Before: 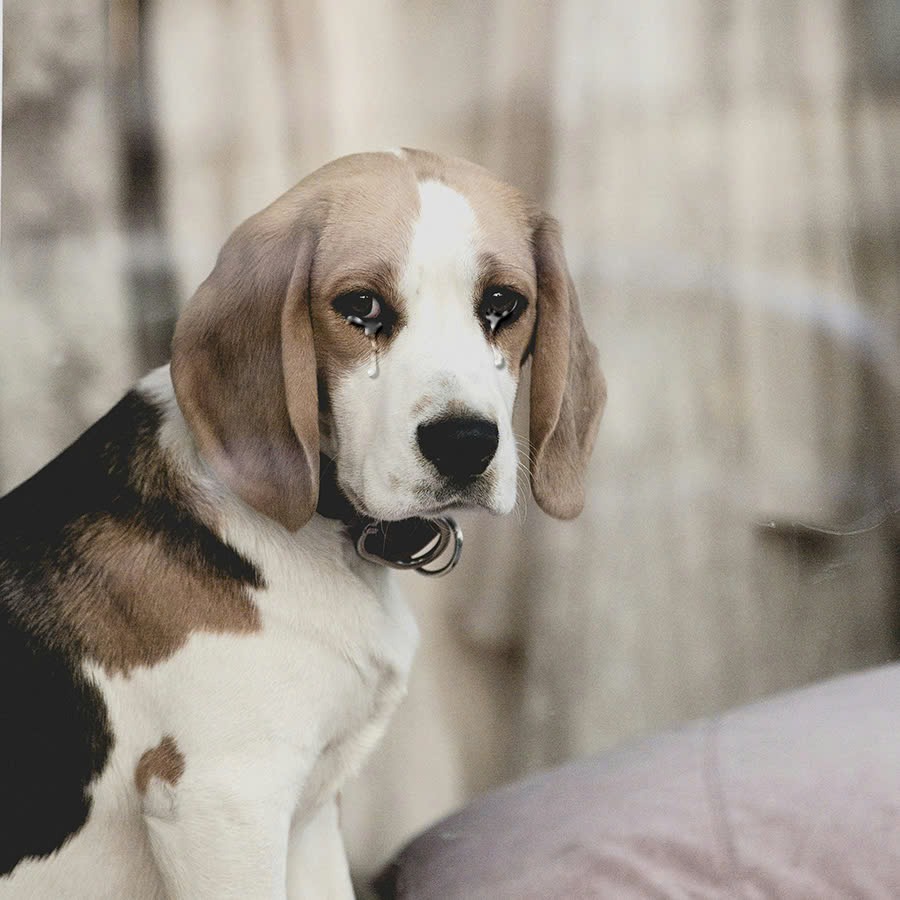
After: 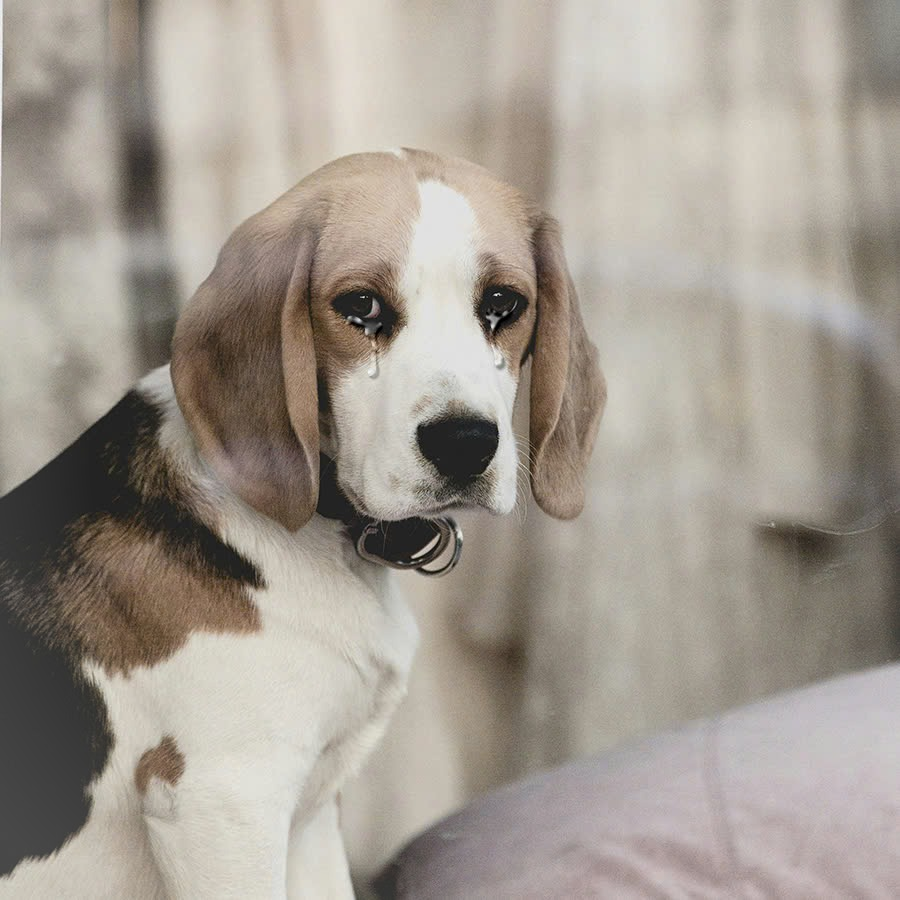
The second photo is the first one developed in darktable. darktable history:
vignetting: brightness 0.049, saturation 0.001
